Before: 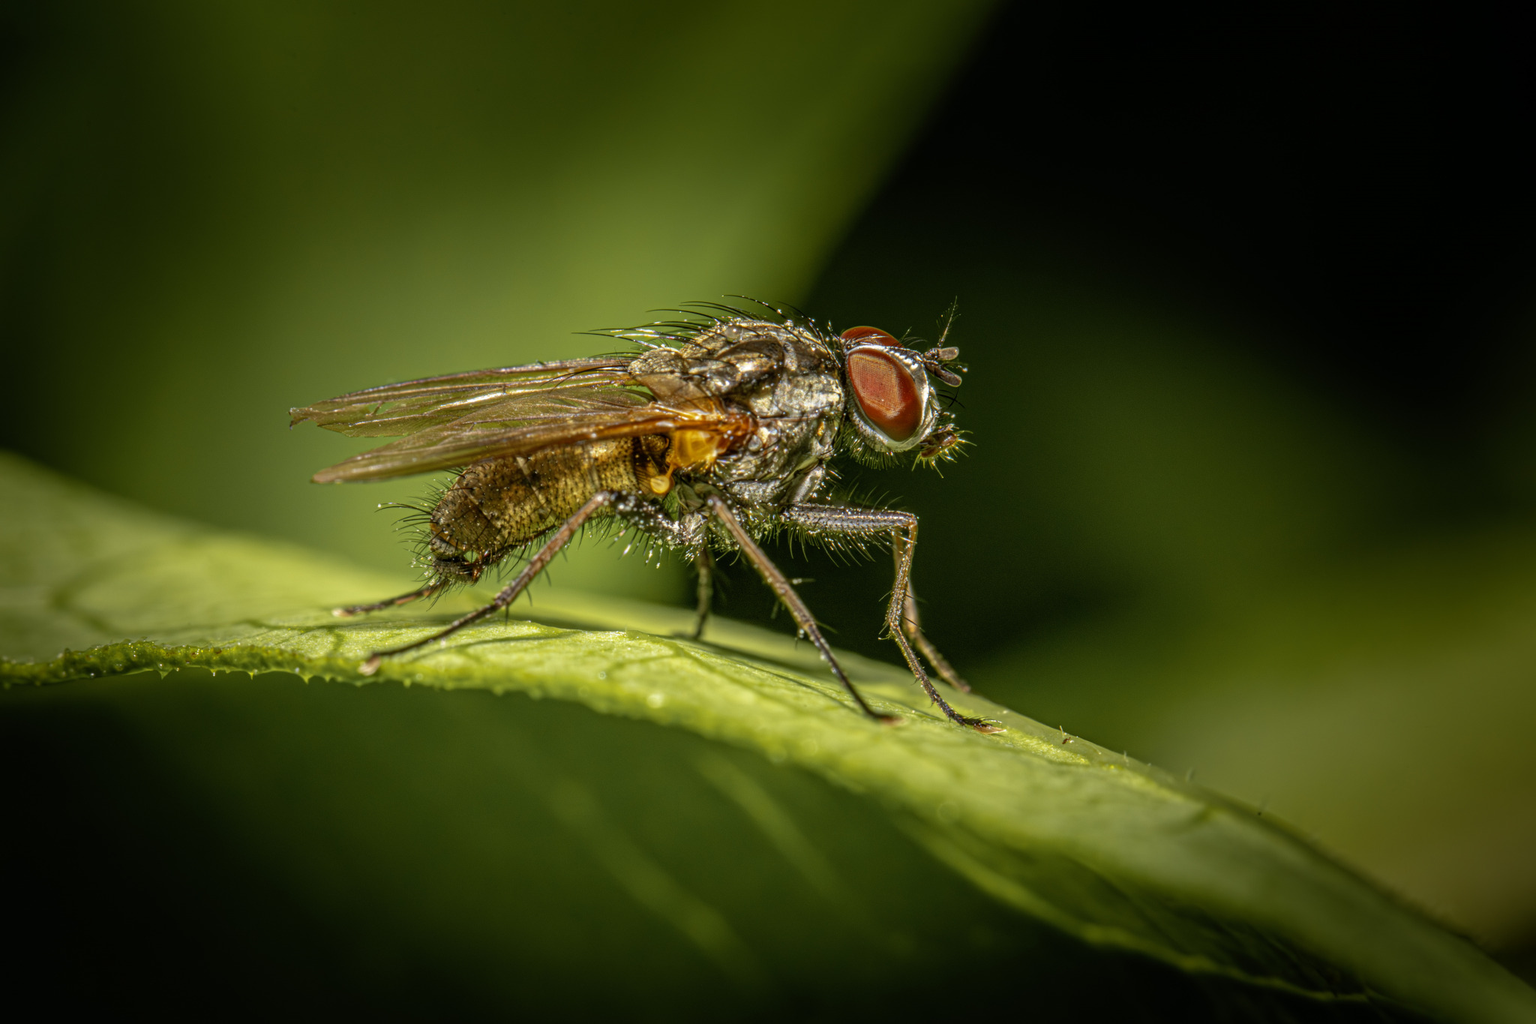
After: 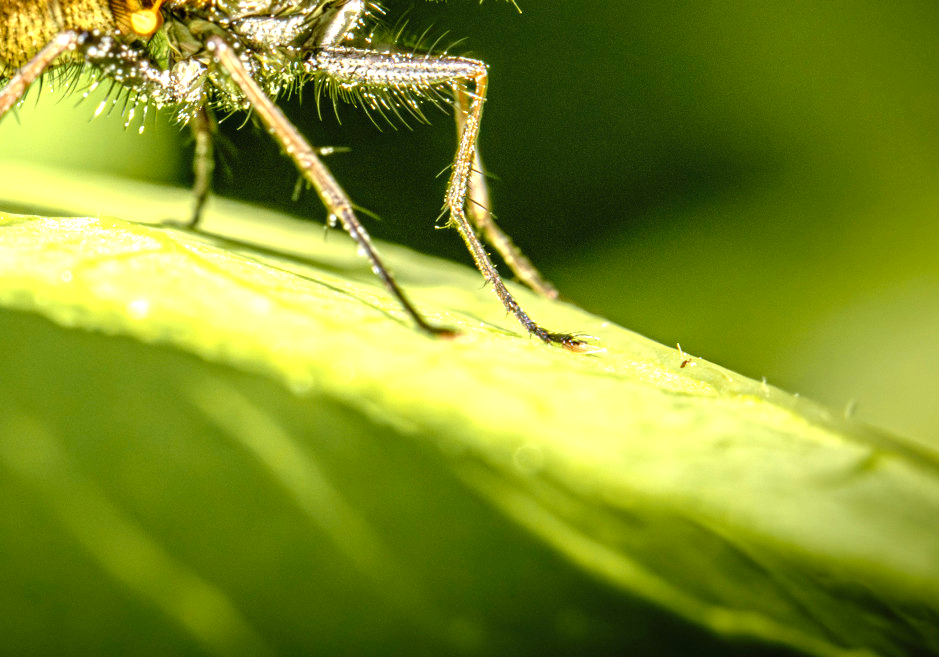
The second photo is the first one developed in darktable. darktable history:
tone curve: curves: ch0 [(0, 0) (0.068, 0.031) (0.183, 0.13) (0.341, 0.319) (0.547, 0.545) (0.828, 0.817) (1, 0.968)]; ch1 [(0, 0) (0.23, 0.166) (0.34, 0.308) (0.371, 0.337) (0.429, 0.408) (0.477, 0.466) (0.499, 0.5) (0.529, 0.528) (0.559, 0.578) (0.743, 0.798) (1, 1)]; ch2 [(0, 0) (0.431, 0.419) (0.495, 0.502) (0.524, 0.525) (0.568, 0.543) (0.6, 0.597) (0.634, 0.644) (0.728, 0.722) (1, 1)], preserve colors none
crop: left 35.952%, top 45.747%, right 18.167%, bottom 6.074%
exposure: black level correction 0, exposure 1.871 EV, compensate exposure bias true, compensate highlight preservation false
